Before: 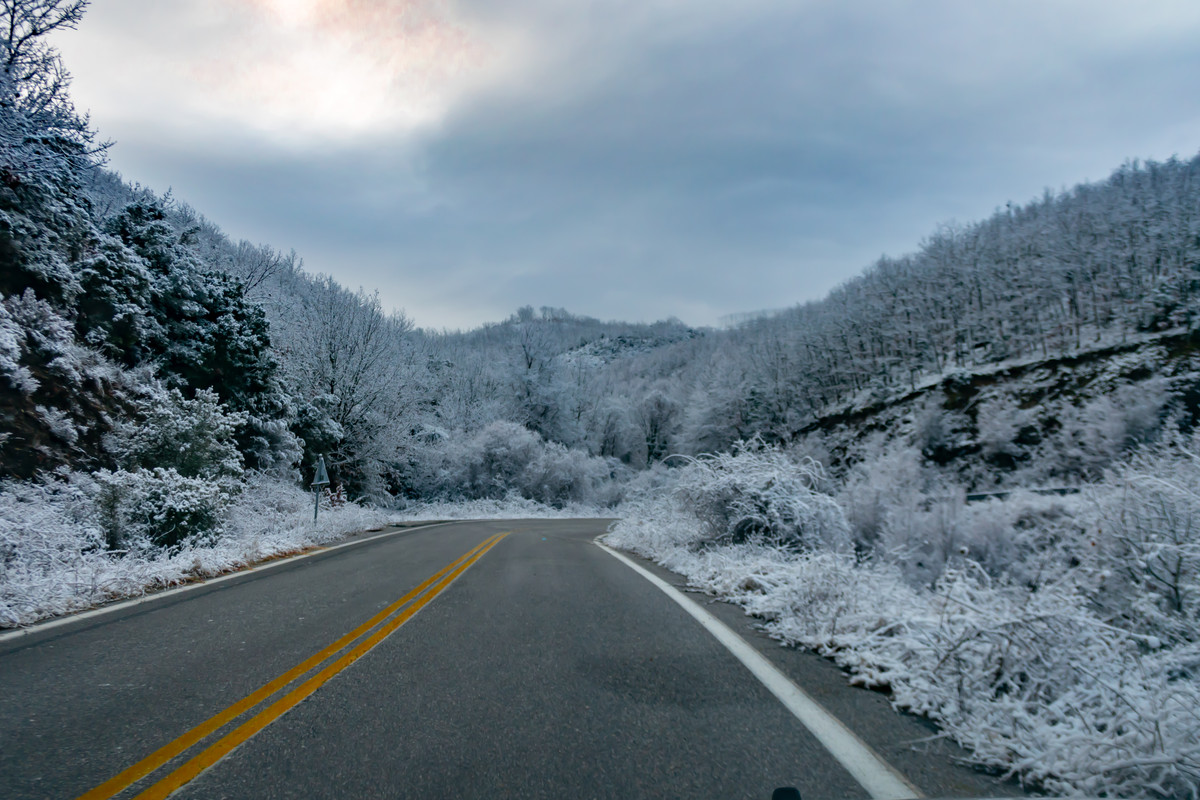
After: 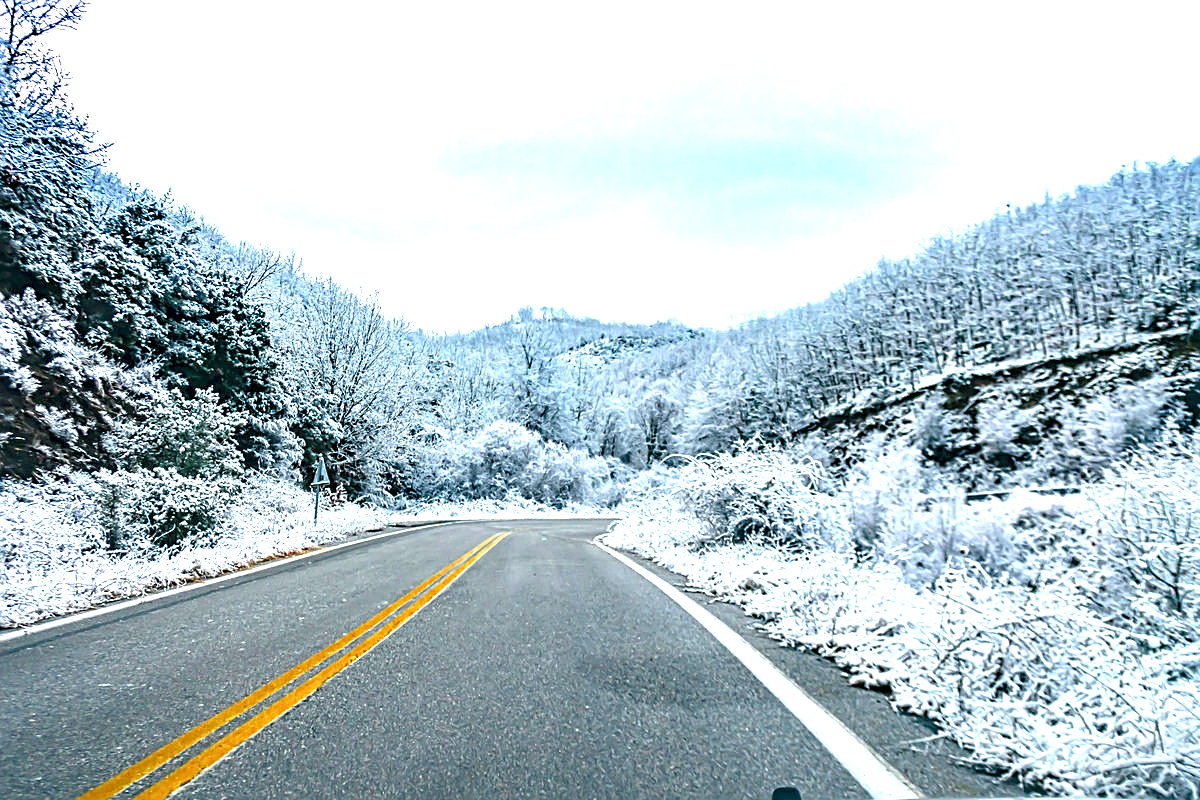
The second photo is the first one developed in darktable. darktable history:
sharpen: on, module defaults
exposure: exposure 2 EV, compensate exposure bias true, compensate highlight preservation false
contrast equalizer: y [[0.5, 0.5, 0.5, 0.539, 0.64, 0.611], [0.5 ×6], [0.5 ×6], [0 ×6], [0 ×6]]
